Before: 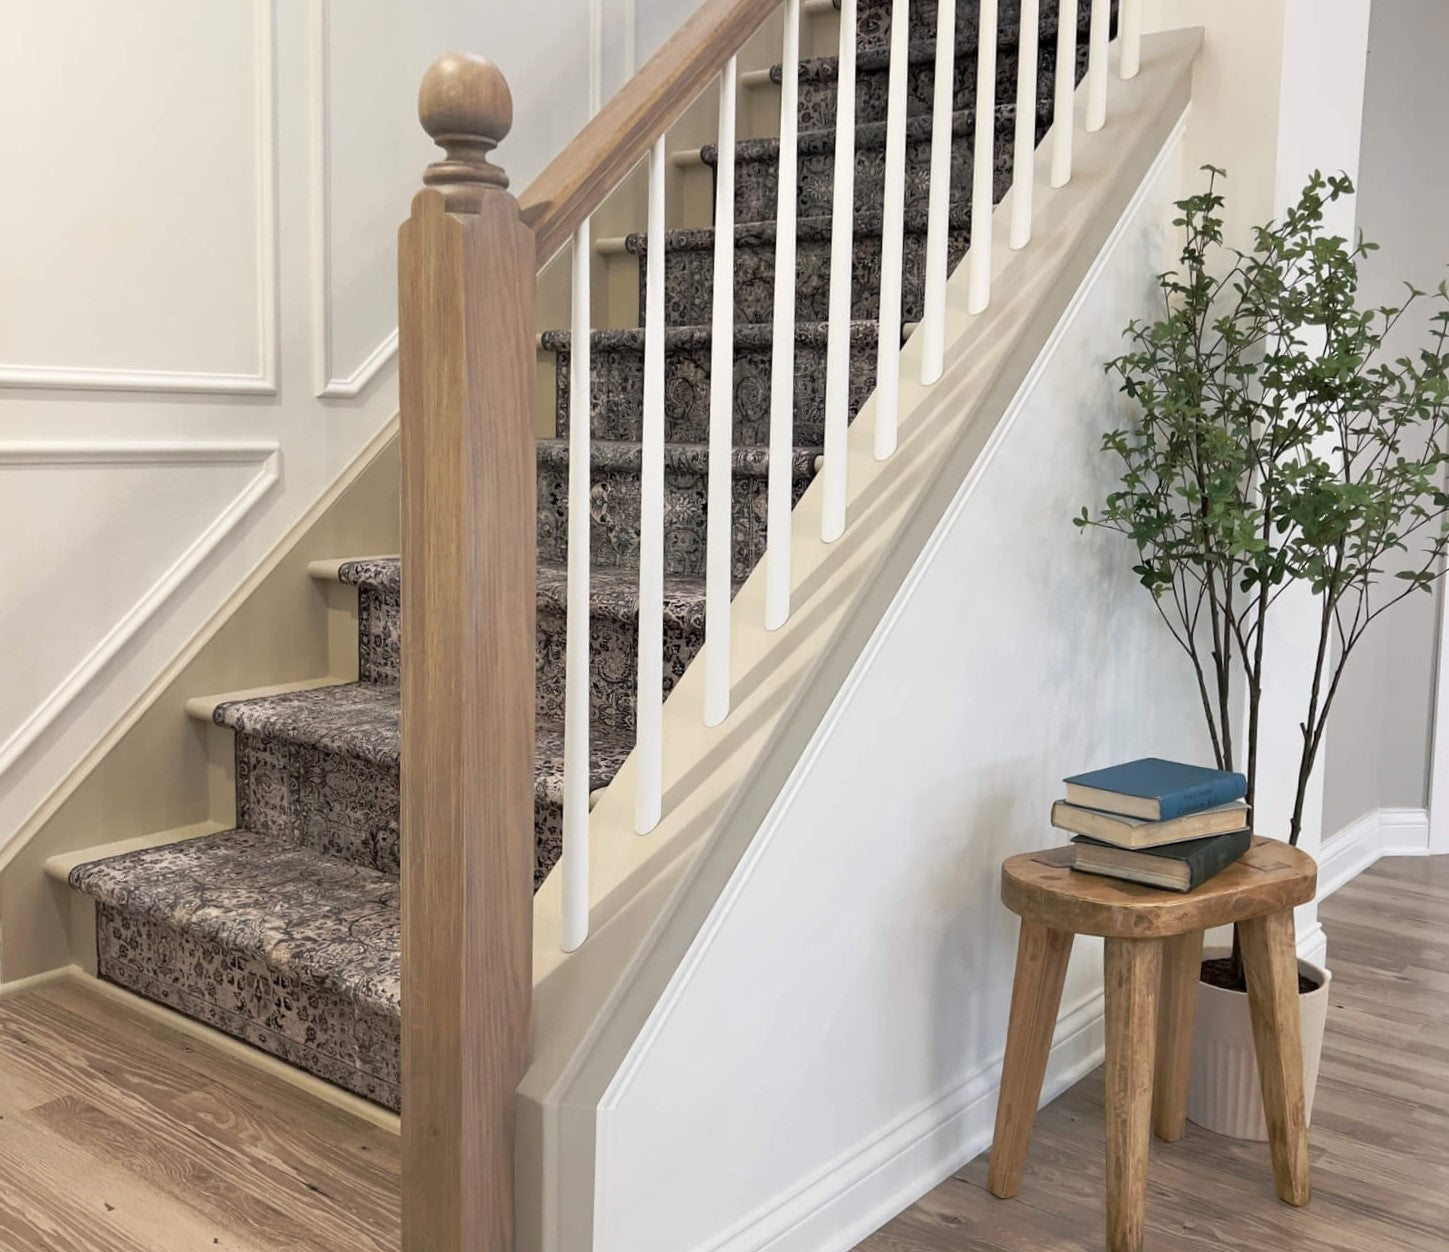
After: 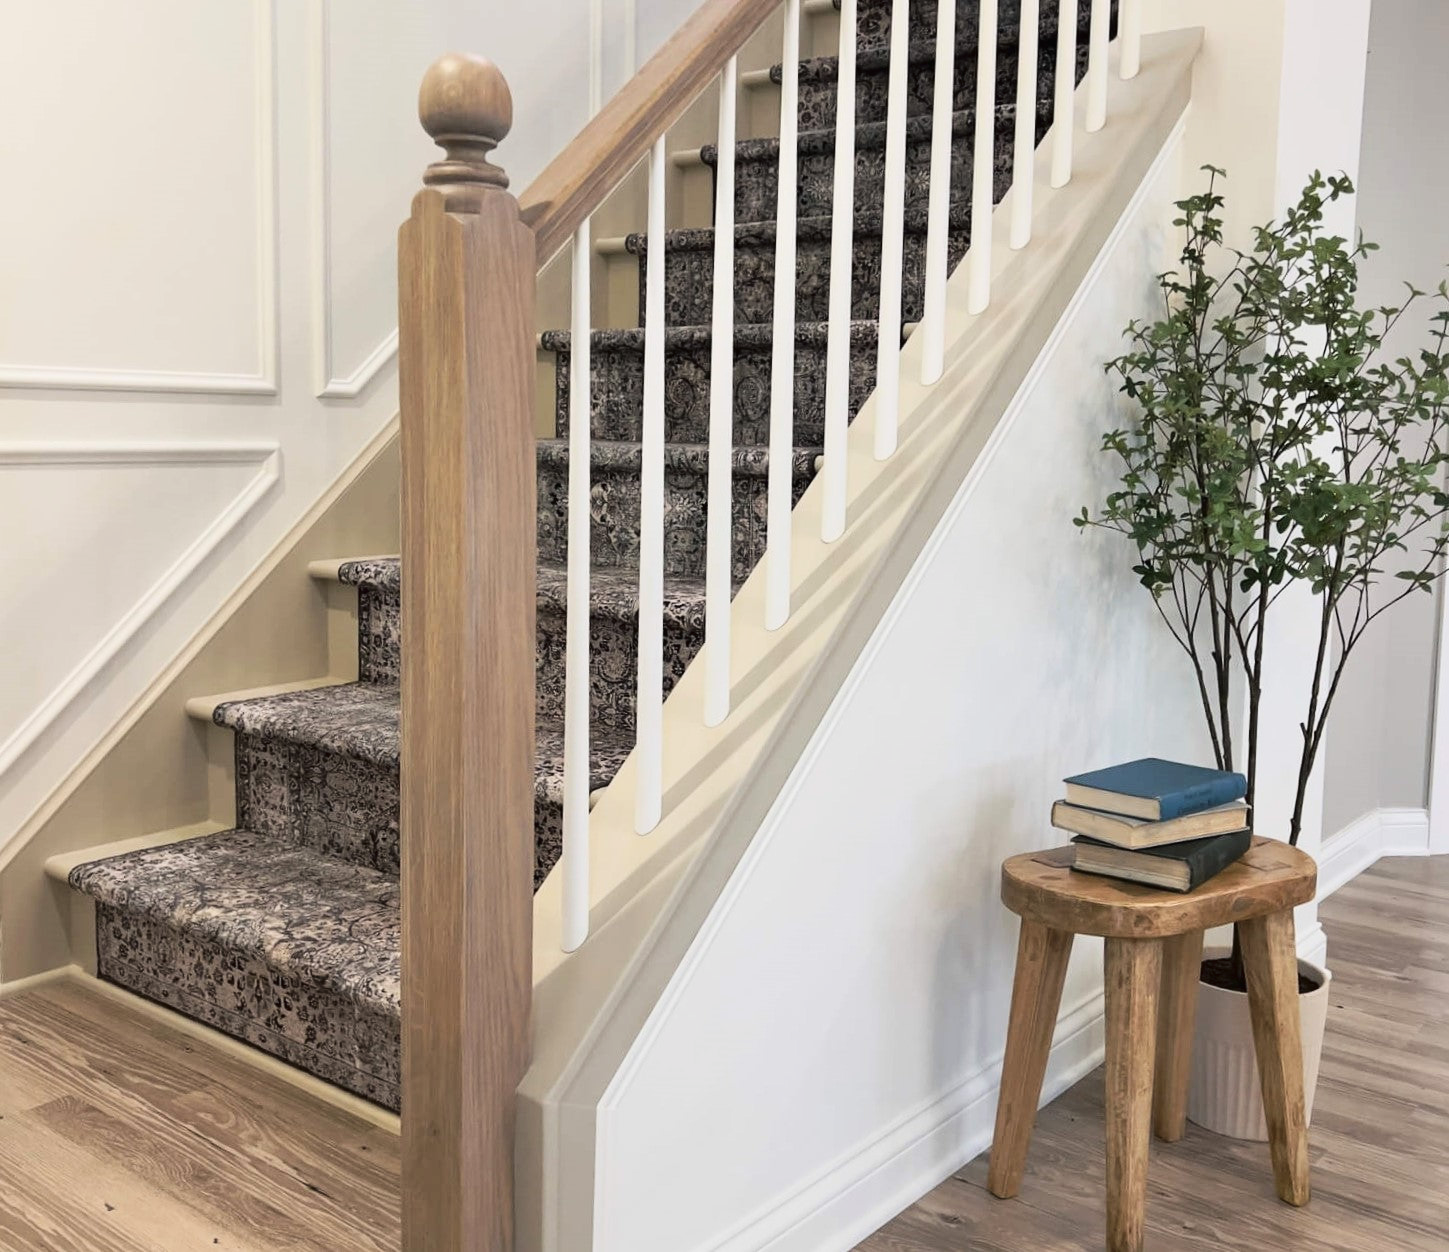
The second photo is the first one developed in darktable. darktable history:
tone curve: curves: ch0 [(0, 0.011) (0.139, 0.106) (0.295, 0.271) (0.499, 0.523) (0.739, 0.782) (0.857, 0.879) (1, 0.967)]; ch1 [(0, 0) (0.272, 0.249) (0.388, 0.385) (0.469, 0.456) (0.495, 0.497) (0.524, 0.518) (0.602, 0.623) (0.725, 0.779) (1, 1)]; ch2 [(0, 0) (0.125, 0.089) (0.353, 0.329) (0.443, 0.408) (0.502, 0.499) (0.548, 0.549) (0.608, 0.635) (1, 1)], color space Lab, linked channels, preserve colors none
